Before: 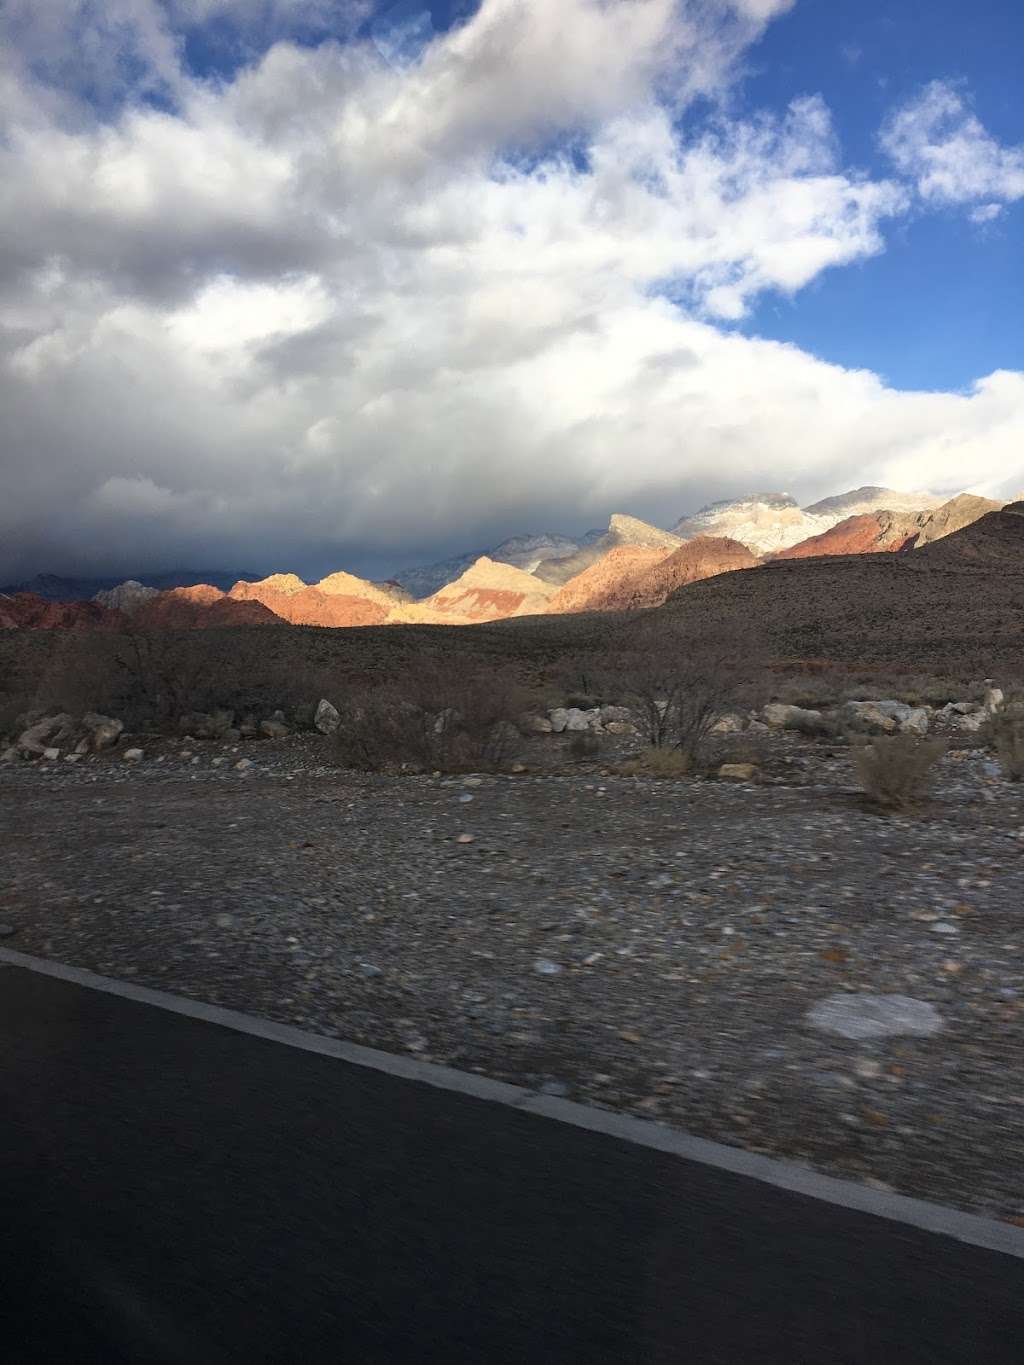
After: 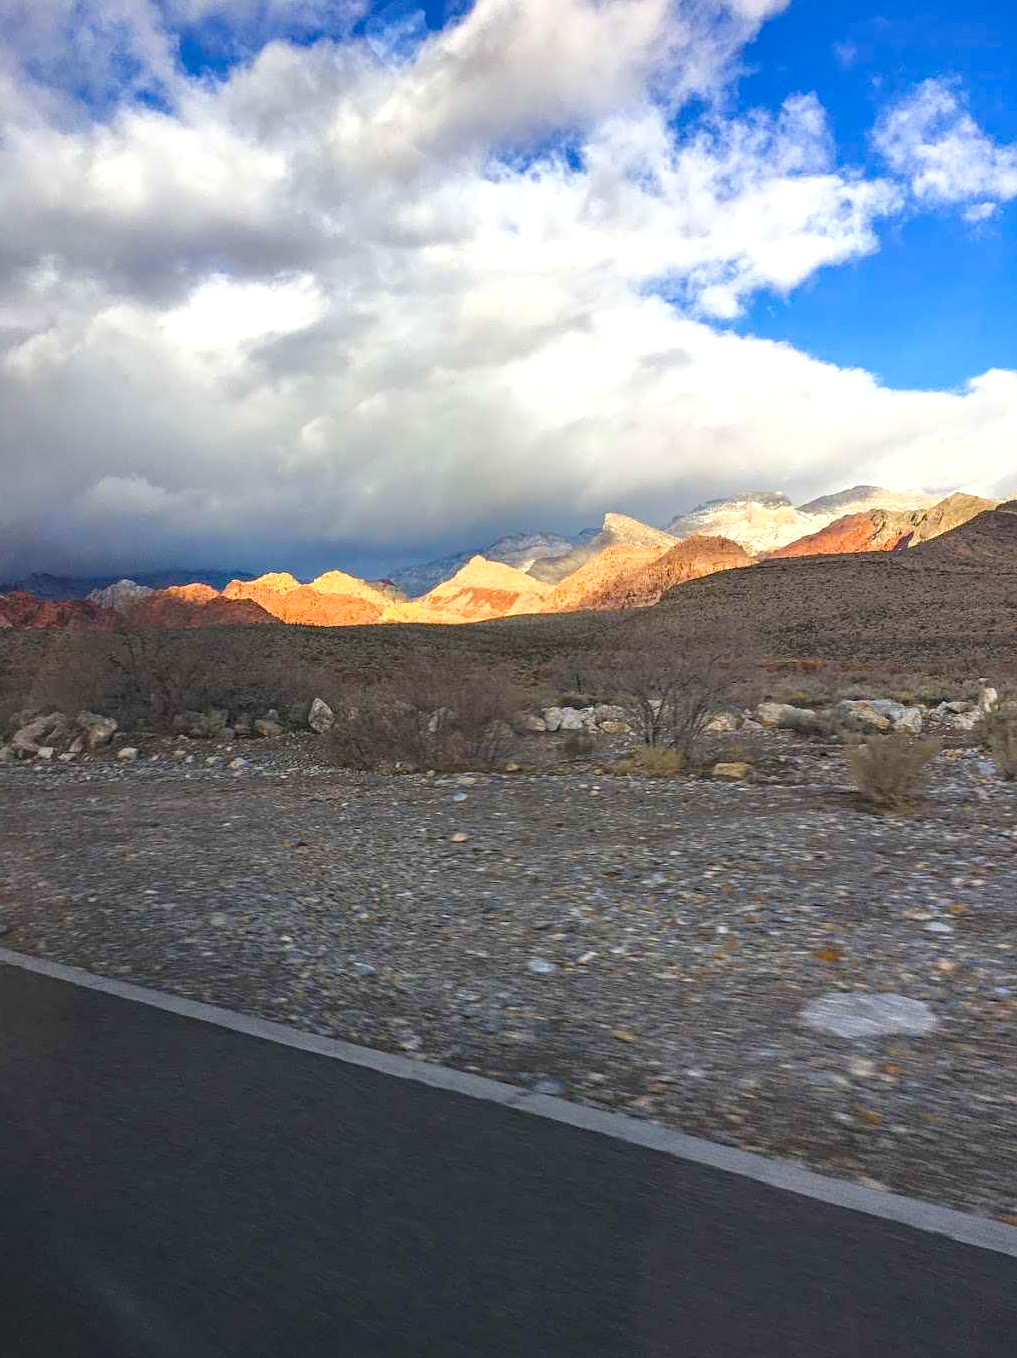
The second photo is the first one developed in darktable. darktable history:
crop and rotate: left 0.603%, top 0.134%, bottom 0.307%
local contrast: on, module defaults
color balance rgb: linear chroma grading › global chroma 24.827%, perceptual saturation grading › global saturation 34.99%, perceptual saturation grading › highlights -29.974%, perceptual saturation grading › shadows 35.122%
contrast equalizer: octaves 7, y [[0.509, 0.514, 0.523, 0.542, 0.578, 0.603], [0.5 ×6], [0.509, 0.514, 0.523, 0.542, 0.578, 0.603], [0.001, 0.002, 0.003, 0.005, 0.01, 0.013], [0.001, 0.002, 0.003, 0.005, 0.01, 0.013]]
contrast brightness saturation: brightness 0.142
exposure: black level correction -0.007, exposure 0.068 EV, compensate highlight preservation false
color calibration: illuminant same as pipeline (D50), adaptation XYZ, x 0.345, y 0.358, temperature 5004.02 K
